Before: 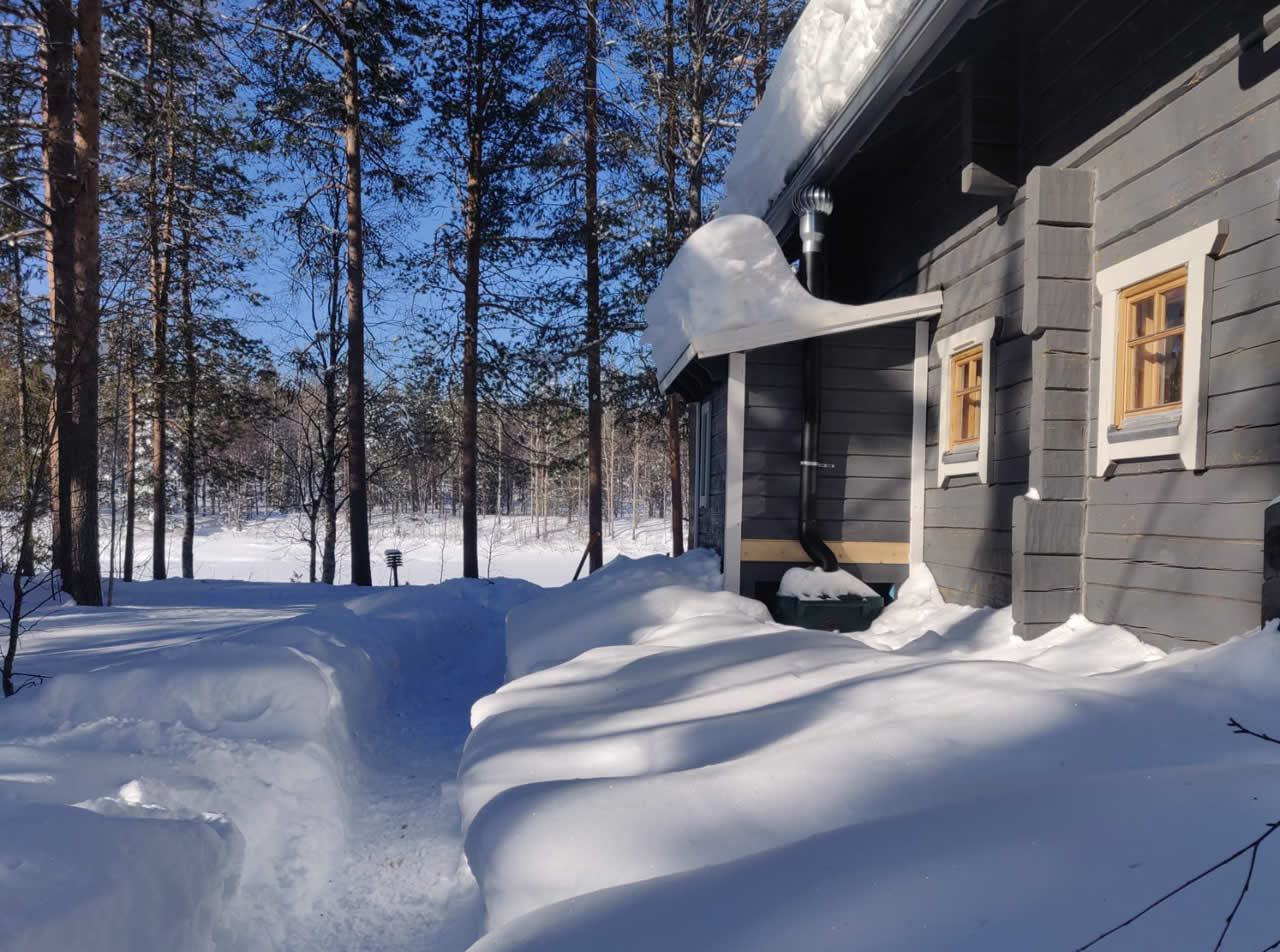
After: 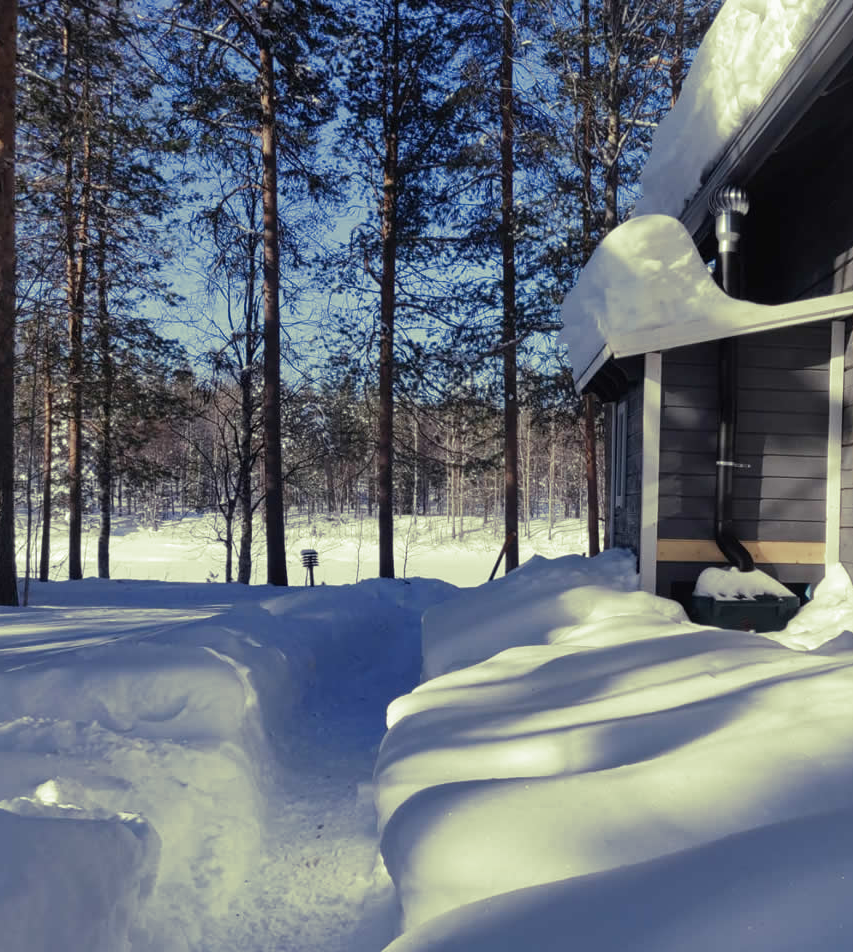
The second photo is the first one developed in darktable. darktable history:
split-toning: shadows › hue 290.82°, shadows › saturation 0.34, highlights › saturation 0.38, balance 0, compress 50%
crop and rotate: left 6.617%, right 26.717%
